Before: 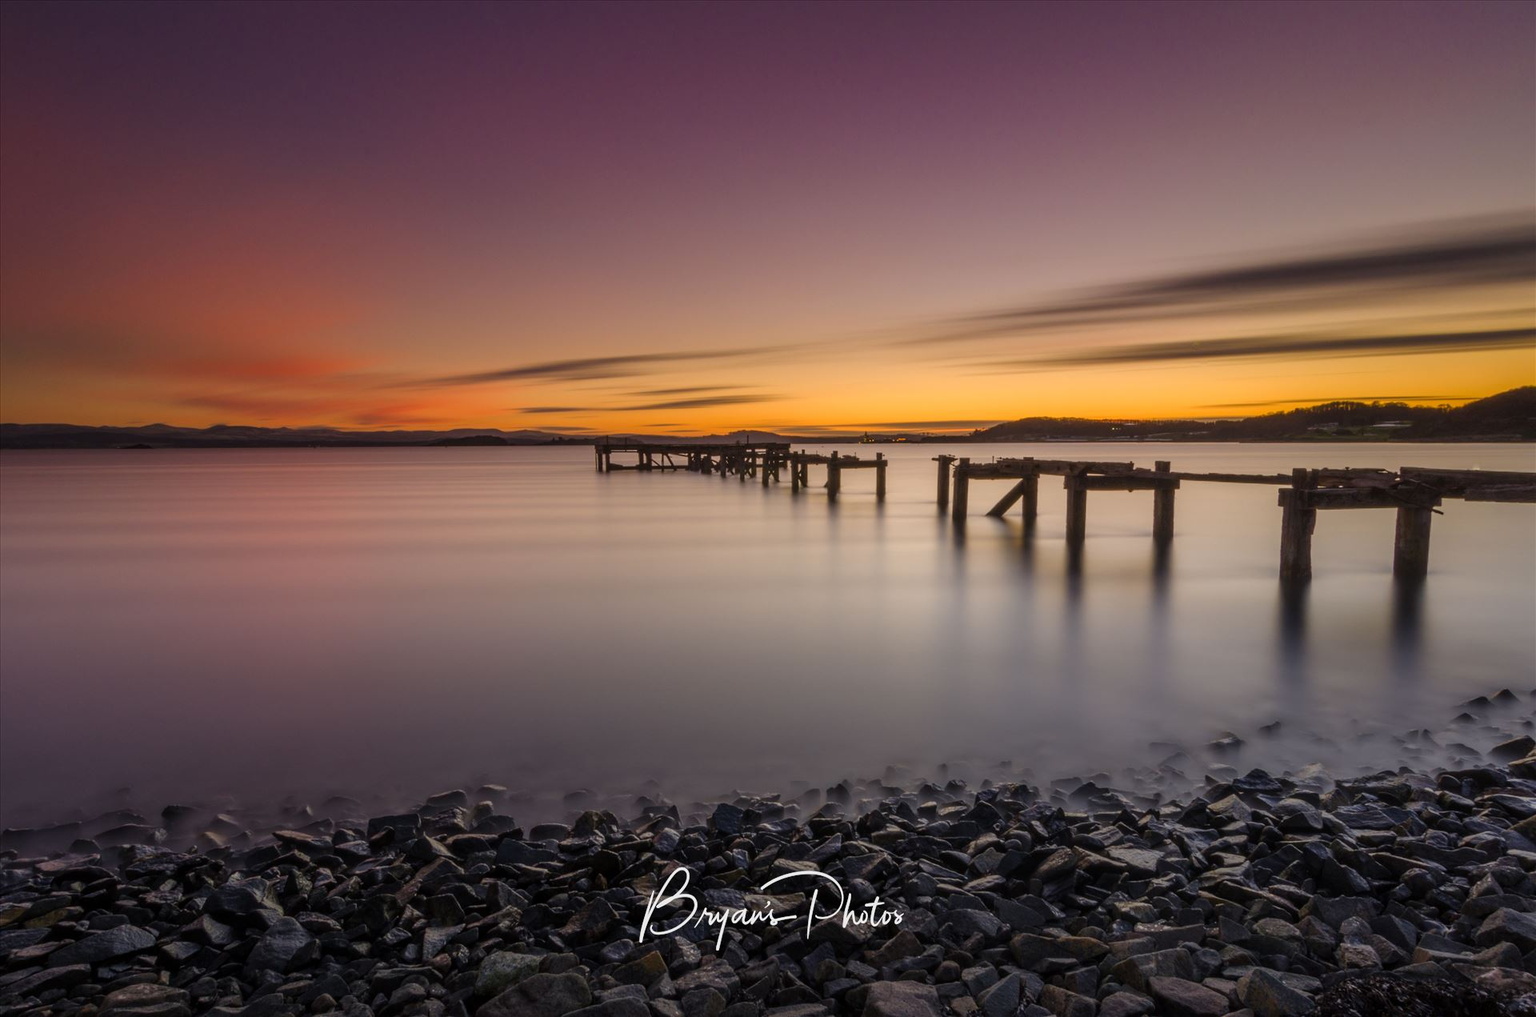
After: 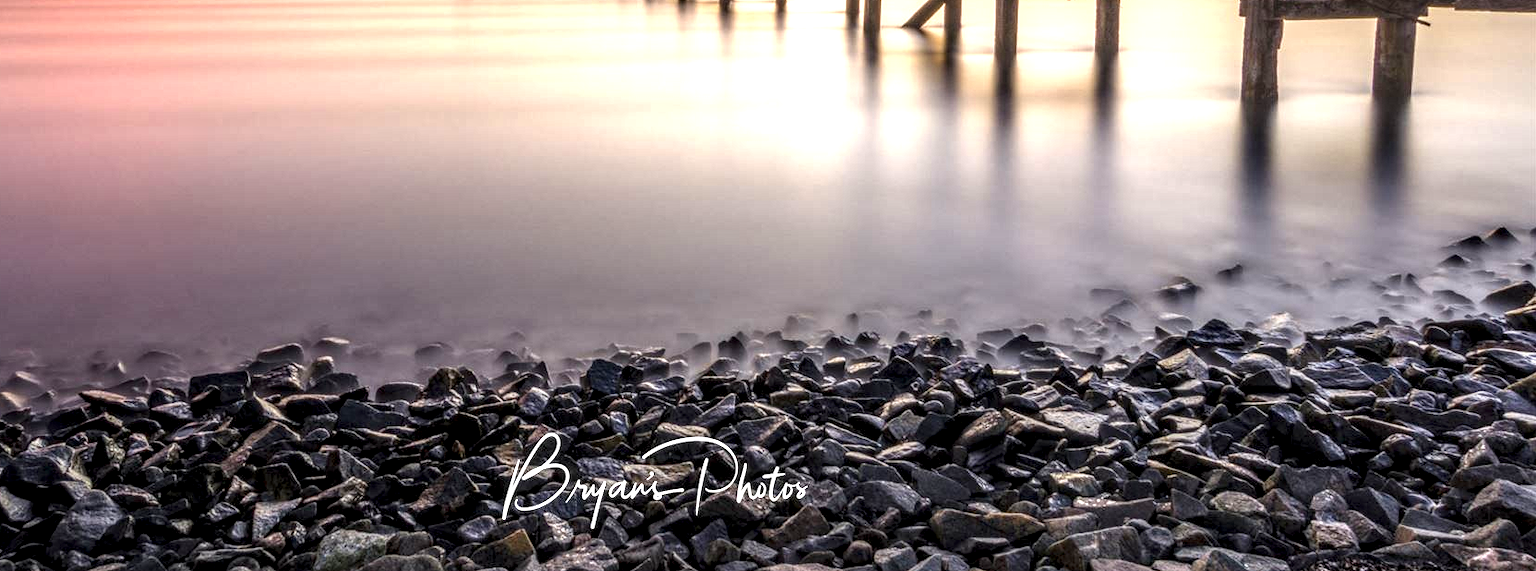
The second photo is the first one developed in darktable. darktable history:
crop and rotate: left 13.294%, top 48.438%, bottom 2.854%
local contrast: highlights 6%, shadows 6%, detail 182%
exposure: exposure 0.495 EV, compensate exposure bias true, compensate highlight preservation false
